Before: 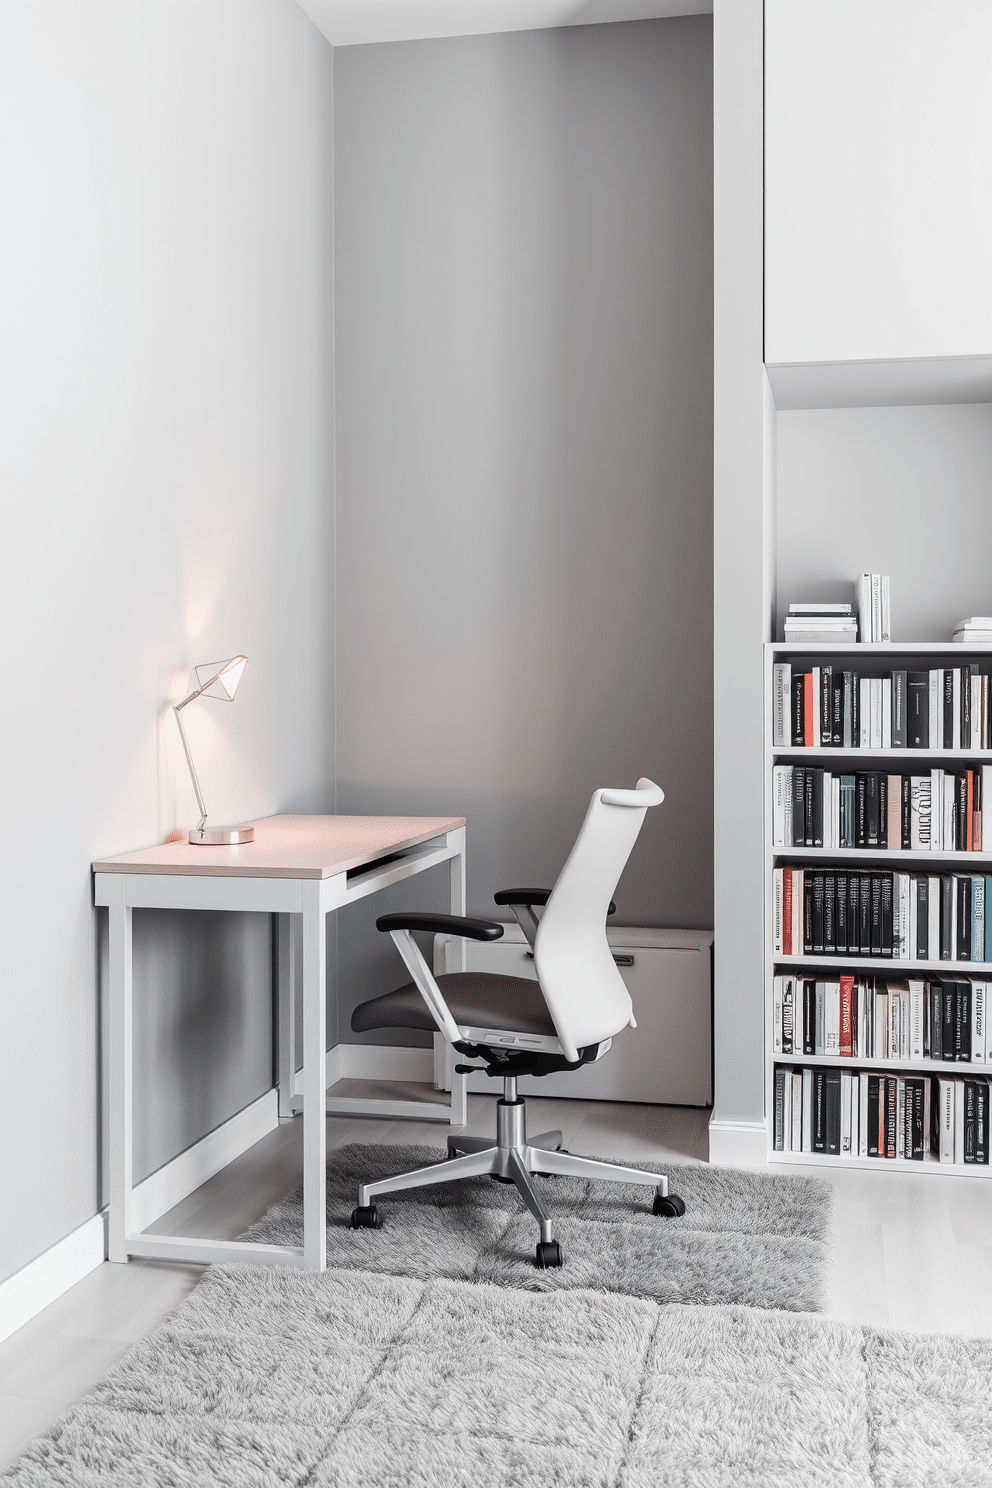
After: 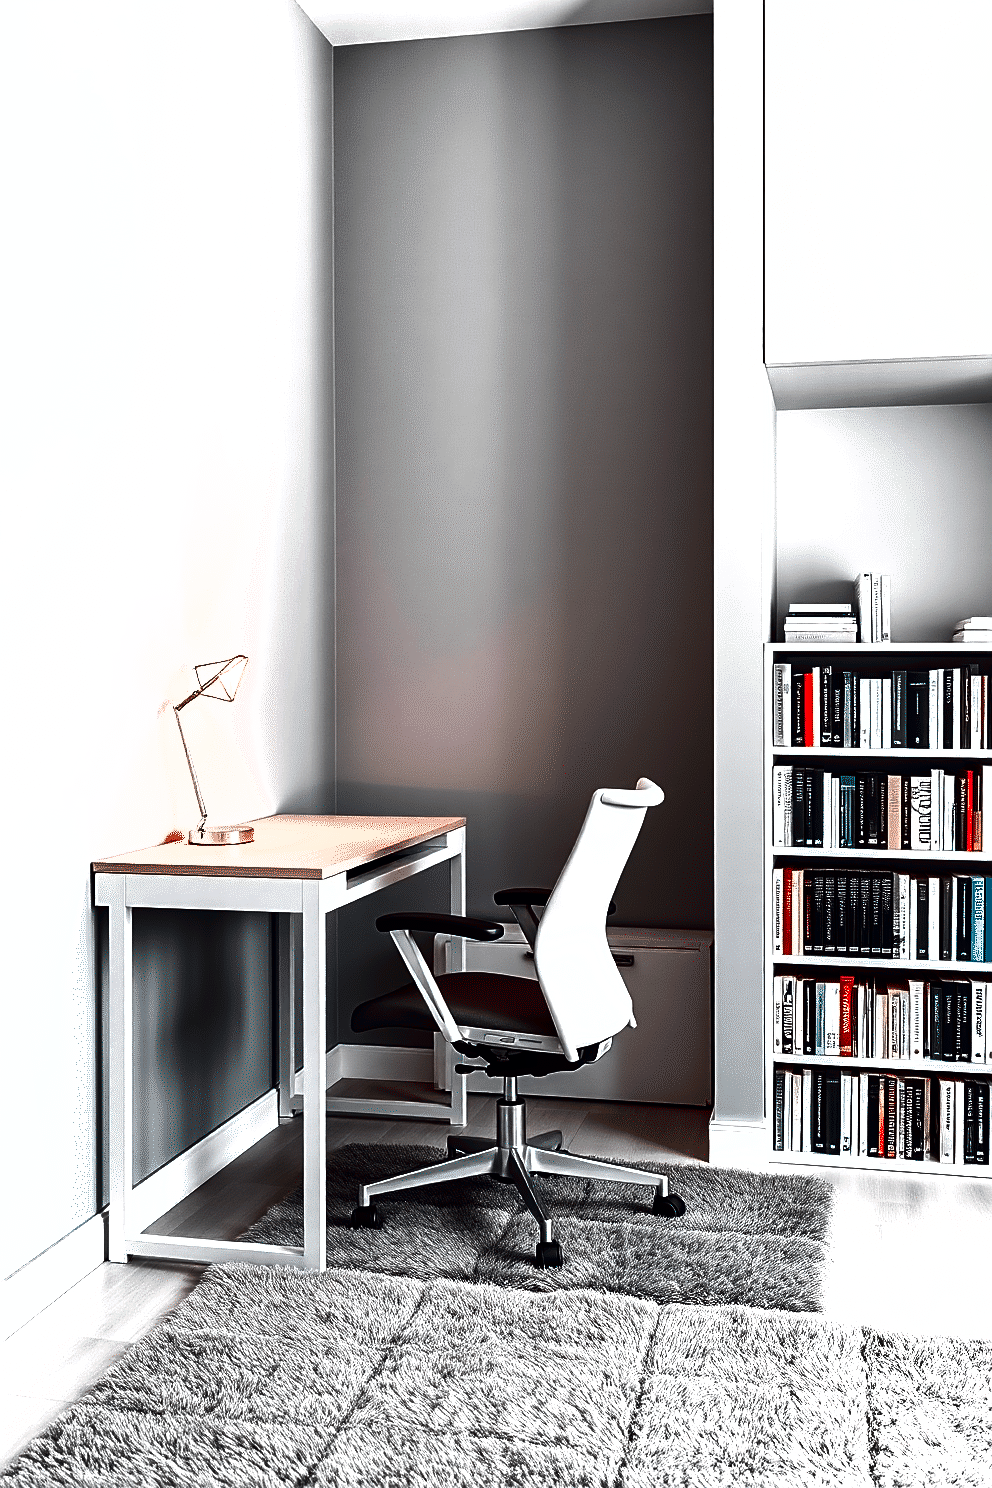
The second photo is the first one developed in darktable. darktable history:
exposure: black level correction 0, exposure 0.695 EV, compensate exposure bias true, compensate highlight preservation false
sharpen: on, module defaults
shadows and highlights: low approximation 0.01, soften with gaussian
contrast brightness saturation: brightness -0.993, saturation 1
